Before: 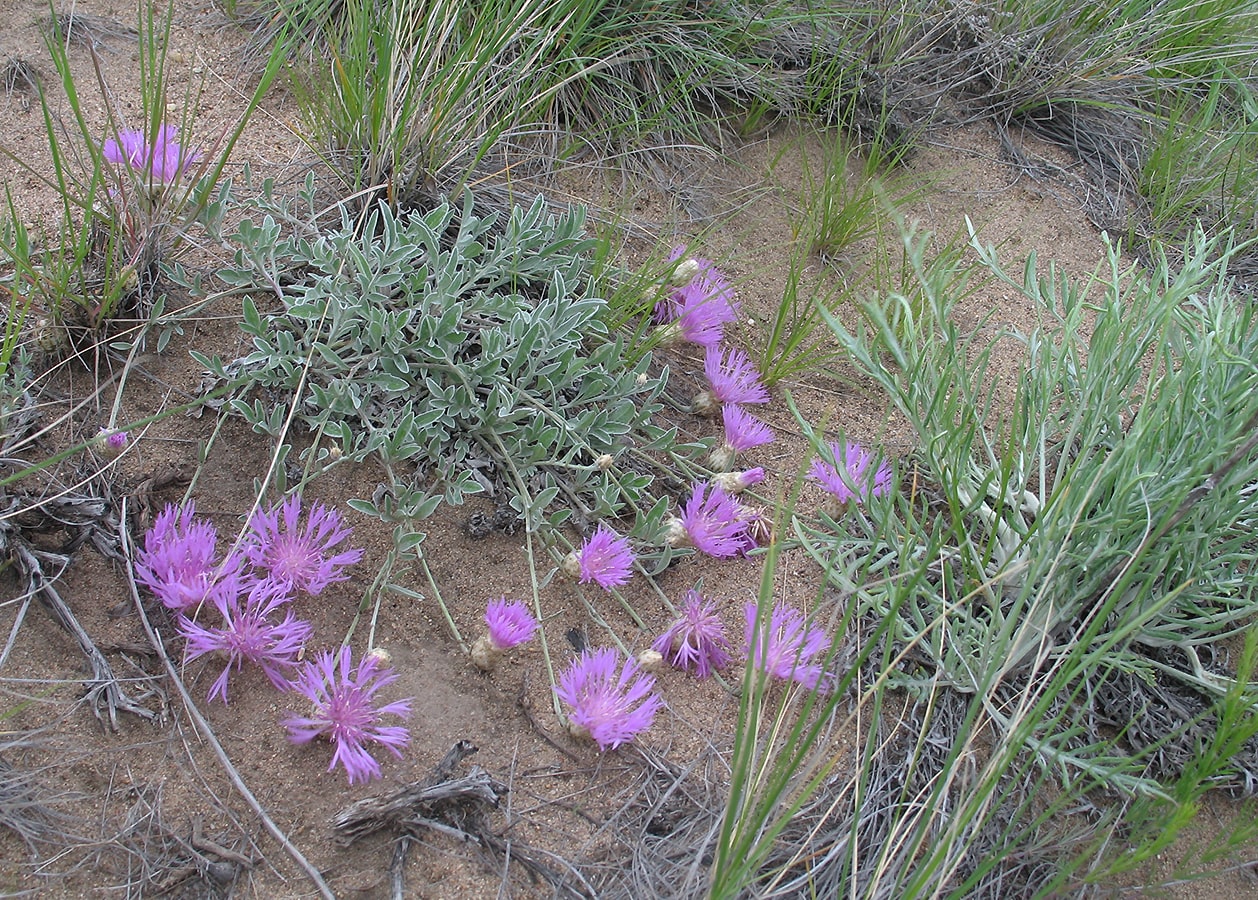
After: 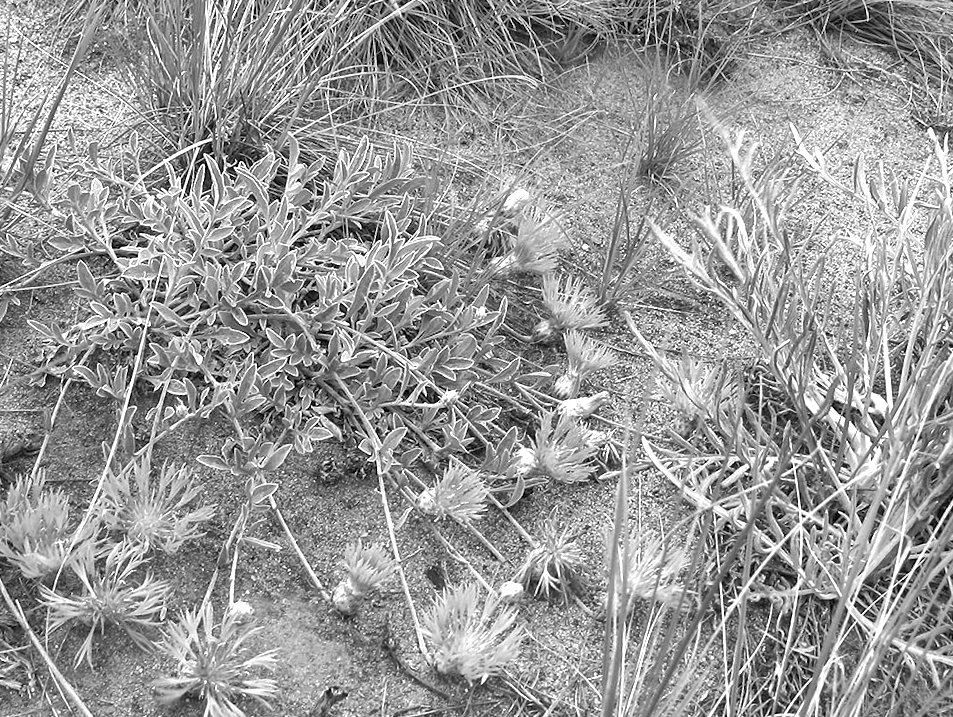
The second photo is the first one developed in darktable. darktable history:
white balance: red 0.984, blue 1.059
local contrast: highlights 83%, shadows 81%
crop: left 9.929%, top 3.475%, right 9.188%, bottom 9.529%
rotate and perspective: rotation -4.57°, crop left 0.054, crop right 0.944, crop top 0.087, crop bottom 0.914
exposure: exposure 1 EV, compensate highlight preservation false
color balance: input saturation 100.43%, contrast fulcrum 14.22%, output saturation 70.41%
monochrome: a 16.06, b 15.48, size 1
shadows and highlights: radius 118.69, shadows 42.21, highlights -61.56, soften with gaussian
